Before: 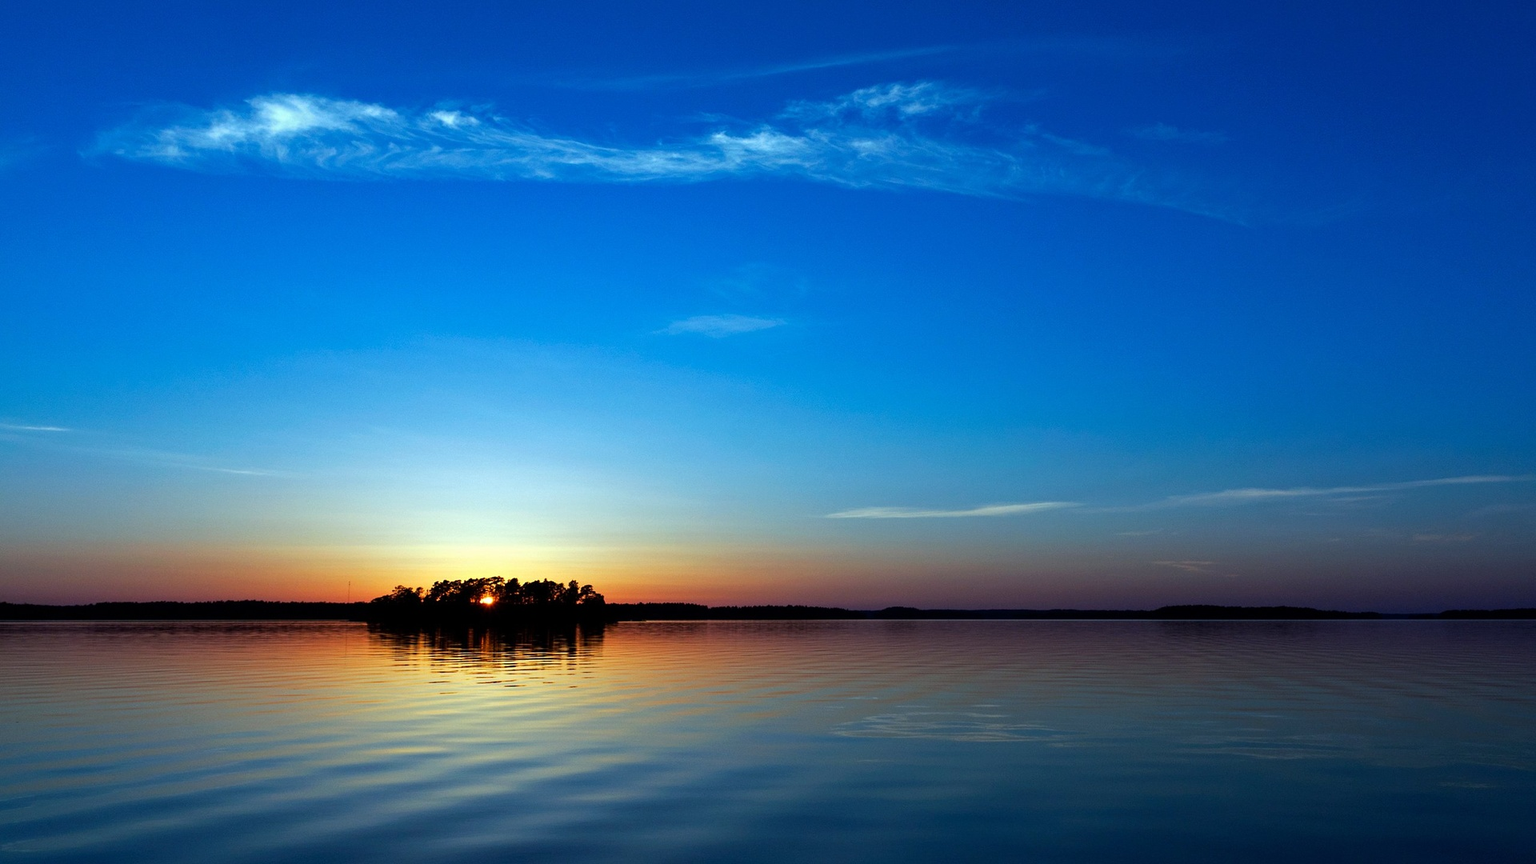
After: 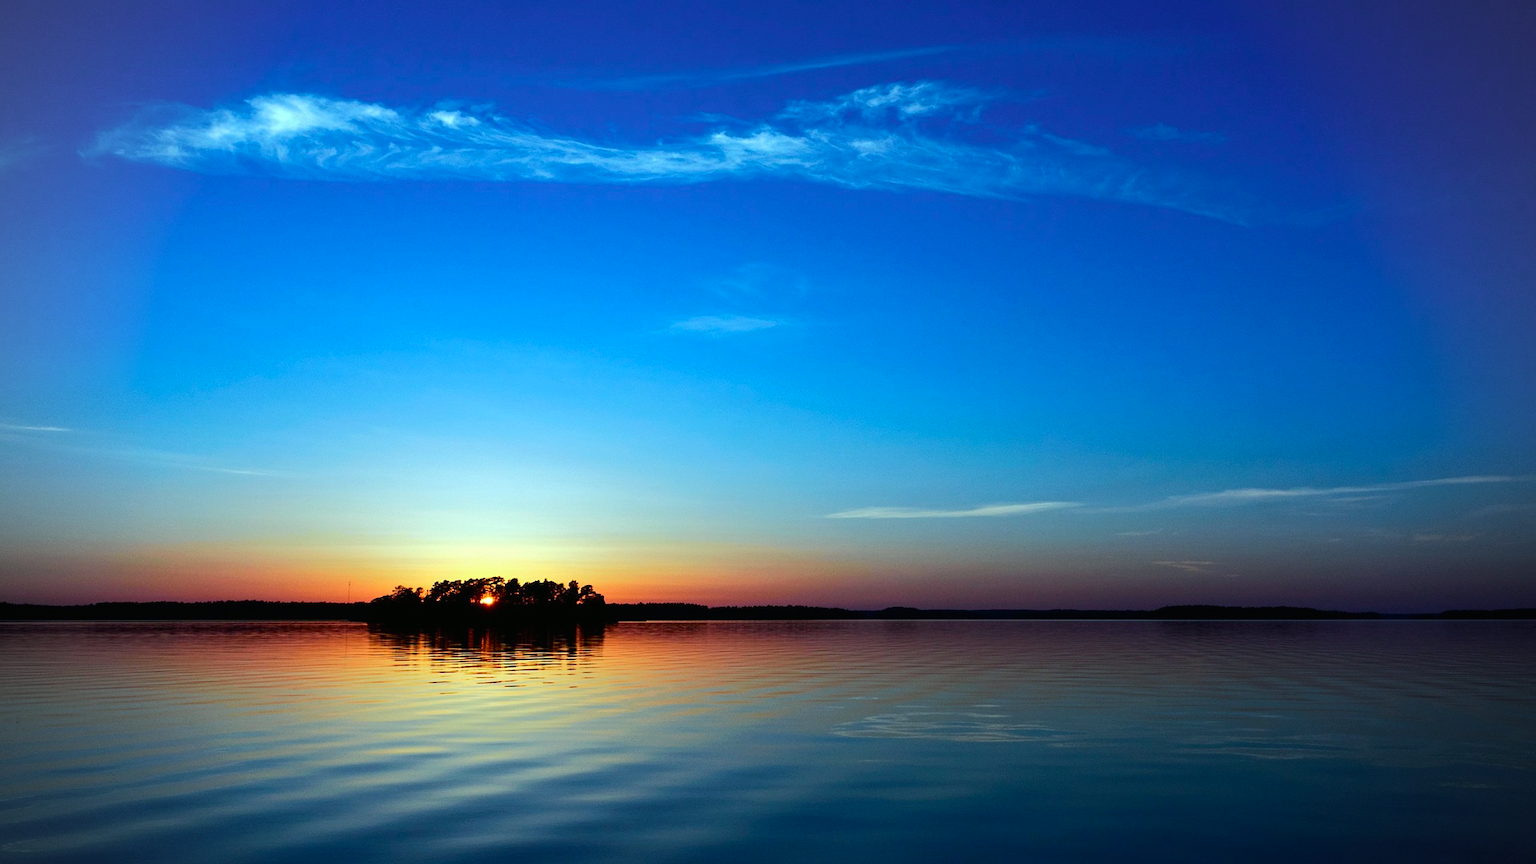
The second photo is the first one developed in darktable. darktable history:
tone curve: curves: ch0 [(0, 0.01) (0.037, 0.032) (0.131, 0.108) (0.275, 0.256) (0.483, 0.512) (0.61, 0.665) (0.696, 0.742) (0.792, 0.819) (0.911, 0.925) (0.997, 0.995)]; ch1 [(0, 0) (0.308, 0.29) (0.425, 0.411) (0.492, 0.488) (0.505, 0.503) (0.527, 0.531) (0.568, 0.594) (0.683, 0.702) (0.746, 0.77) (1, 1)]; ch2 [(0, 0) (0.246, 0.233) (0.36, 0.352) (0.415, 0.415) (0.485, 0.487) (0.502, 0.504) (0.525, 0.523) (0.539, 0.553) (0.587, 0.594) (0.636, 0.652) (0.711, 0.729) (0.845, 0.855) (0.998, 0.977)], color space Lab, independent channels, preserve colors none
white balance: red 0.978, blue 0.999
vignetting: on, module defaults
